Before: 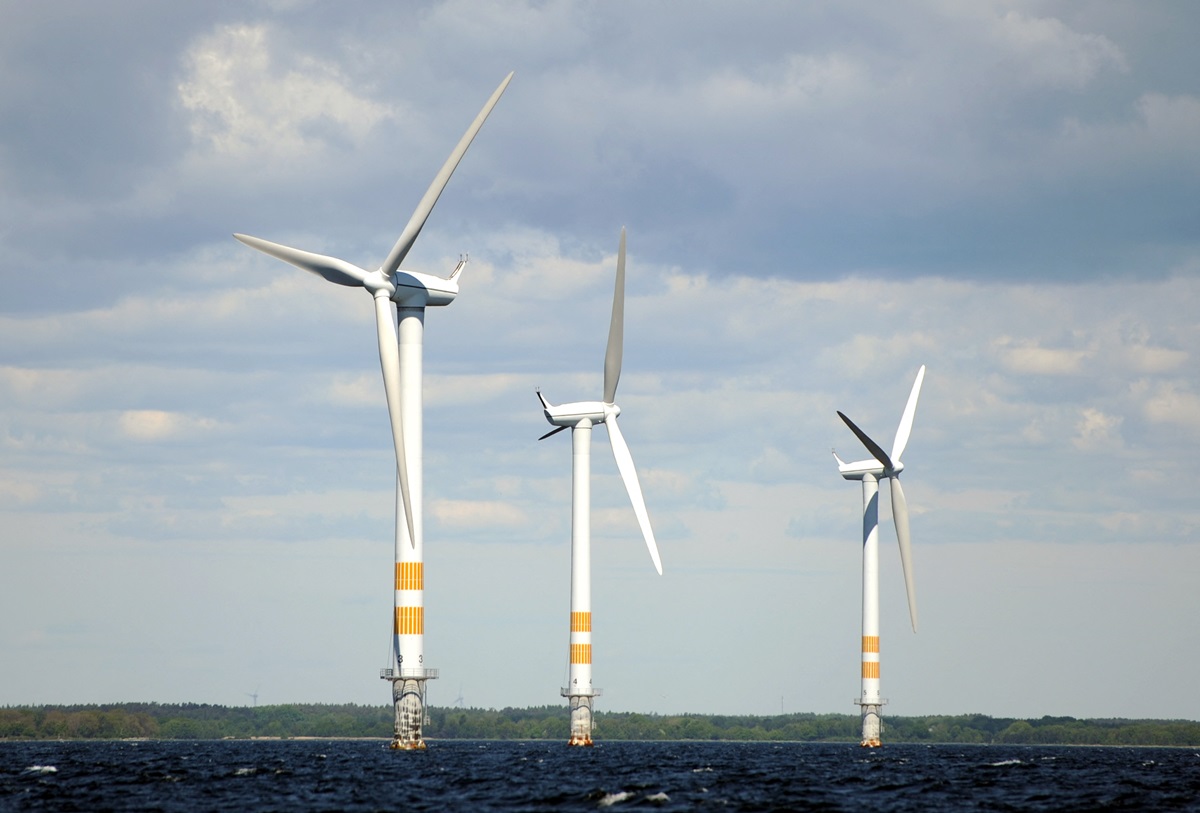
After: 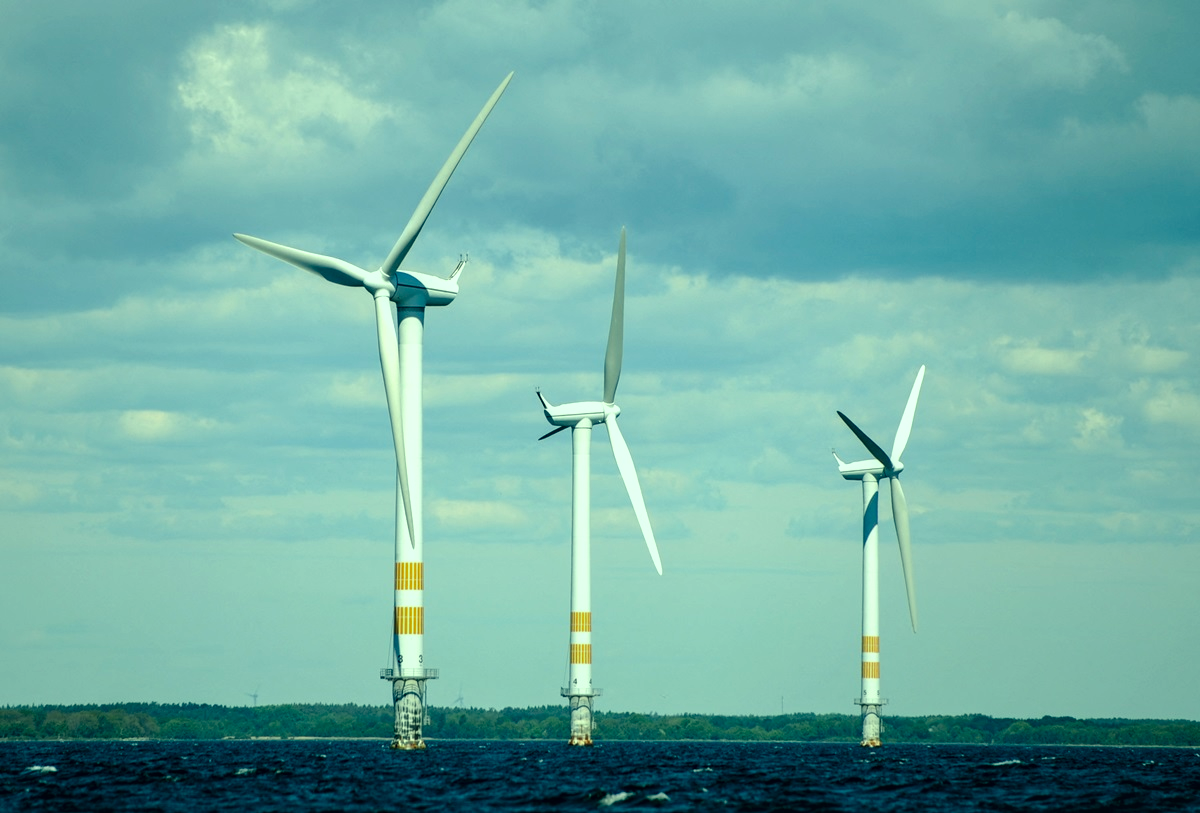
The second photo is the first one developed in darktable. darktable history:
color correction: highlights a* -20, highlights b* 9.8, shadows a* -20.49, shadows b* -10.12
contrast brightness saturation: saturation -0.056
local contrast: shadows 94%, midtone range 0.498
